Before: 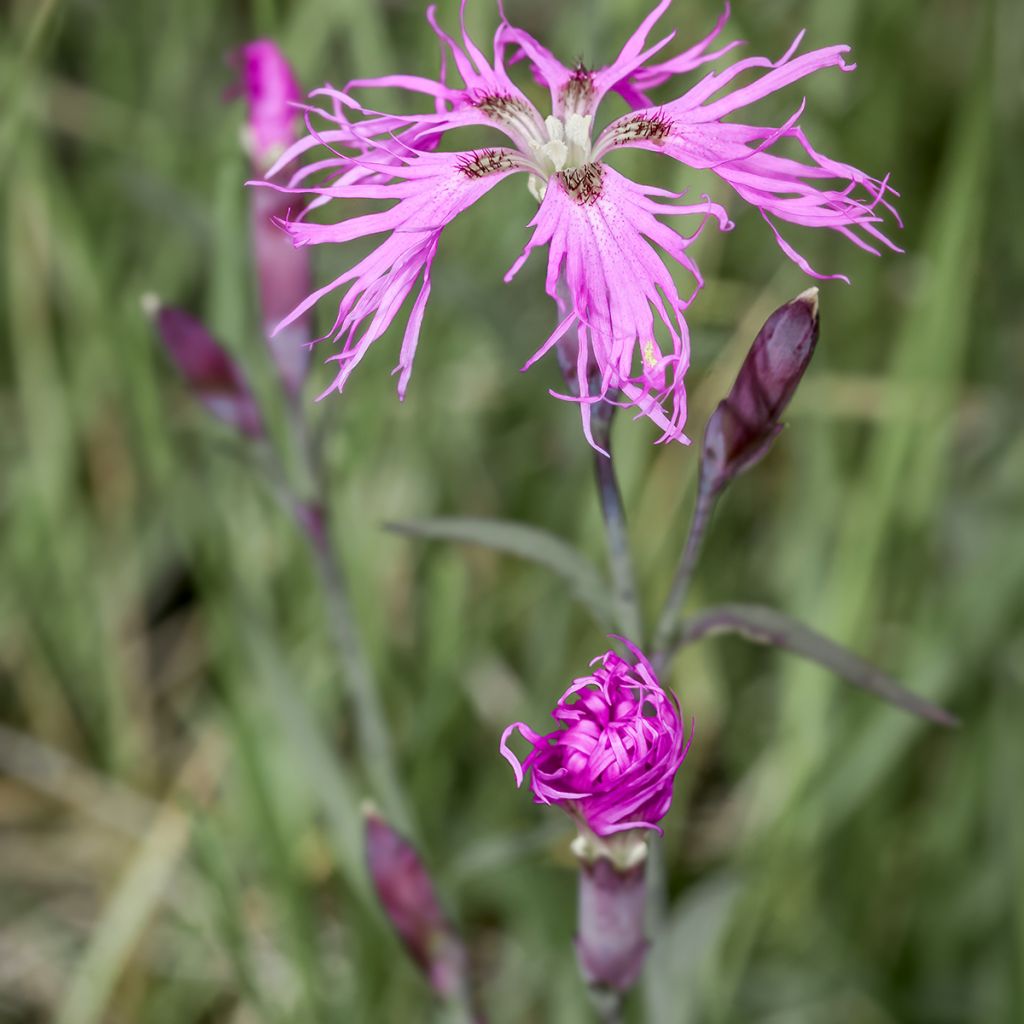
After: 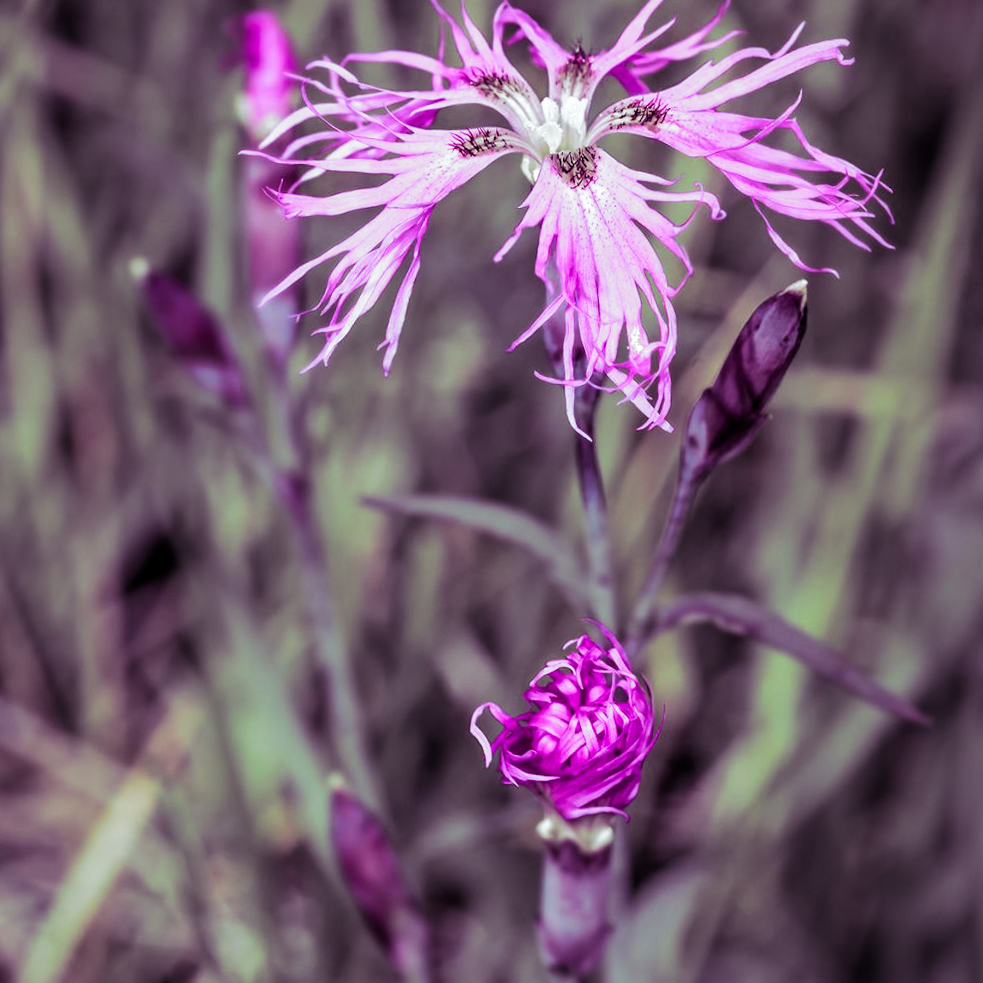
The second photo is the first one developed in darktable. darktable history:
filmic rgb: black relative exposure -8.2 EV, white relative exposure 2.2 EV, threshold 3 EV, hardness 7.11, latitude 75%, contrast 1.325, highlights saturation mix -2%, shadows ↔ highlights balance 30%, preserve chrominance no, color science v5 (2021), contrast in shadows safe, contrast in highlights safe, enable highlight reconstruction true
exposure: compensate highlight preservation false
color correction: highlights a* -0.772, highlights b* -8.92
crop and rotate: angle -2.38°
split-toning: shadows › hue 277.2°, shadows › saturation 0.74
